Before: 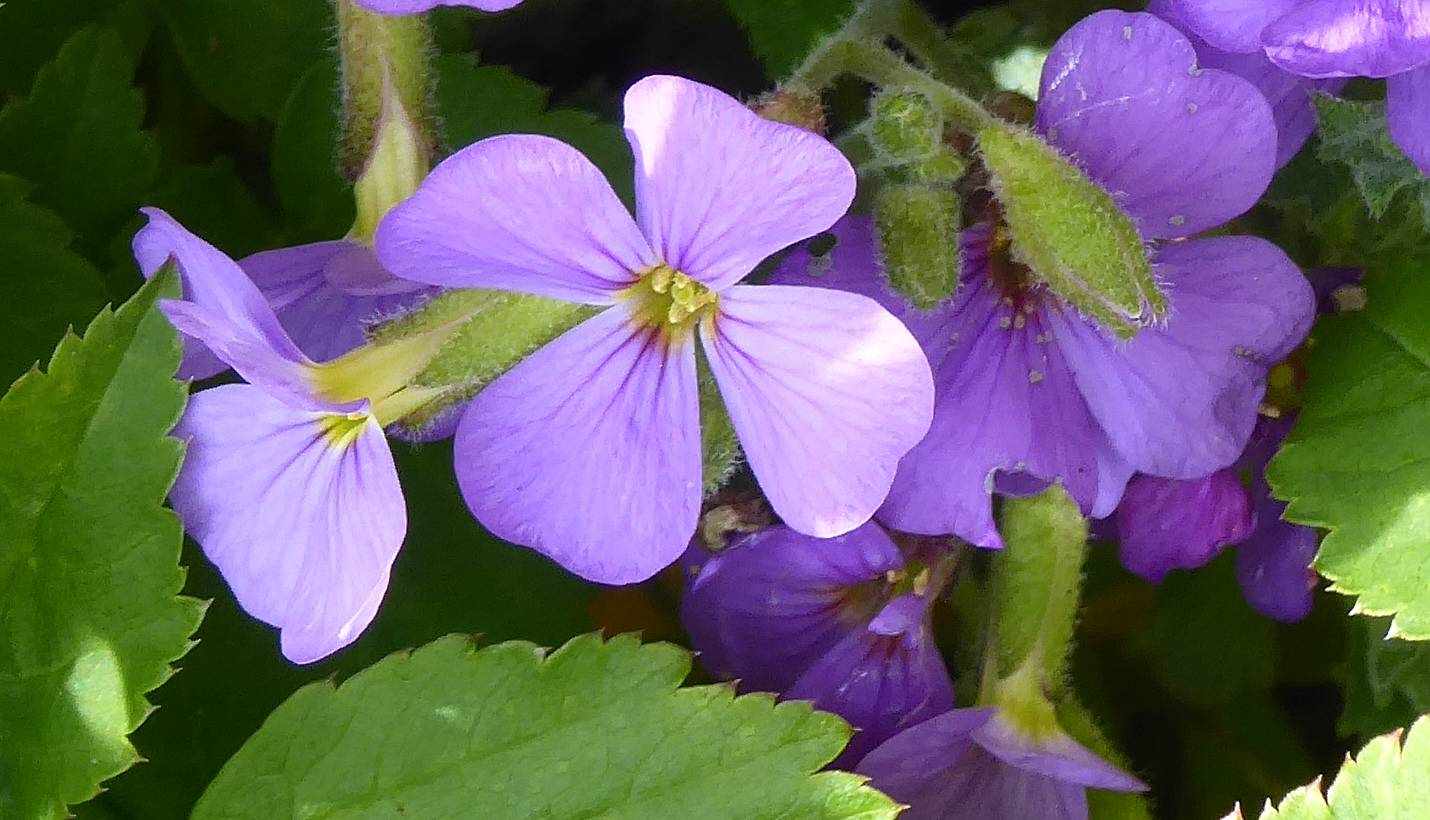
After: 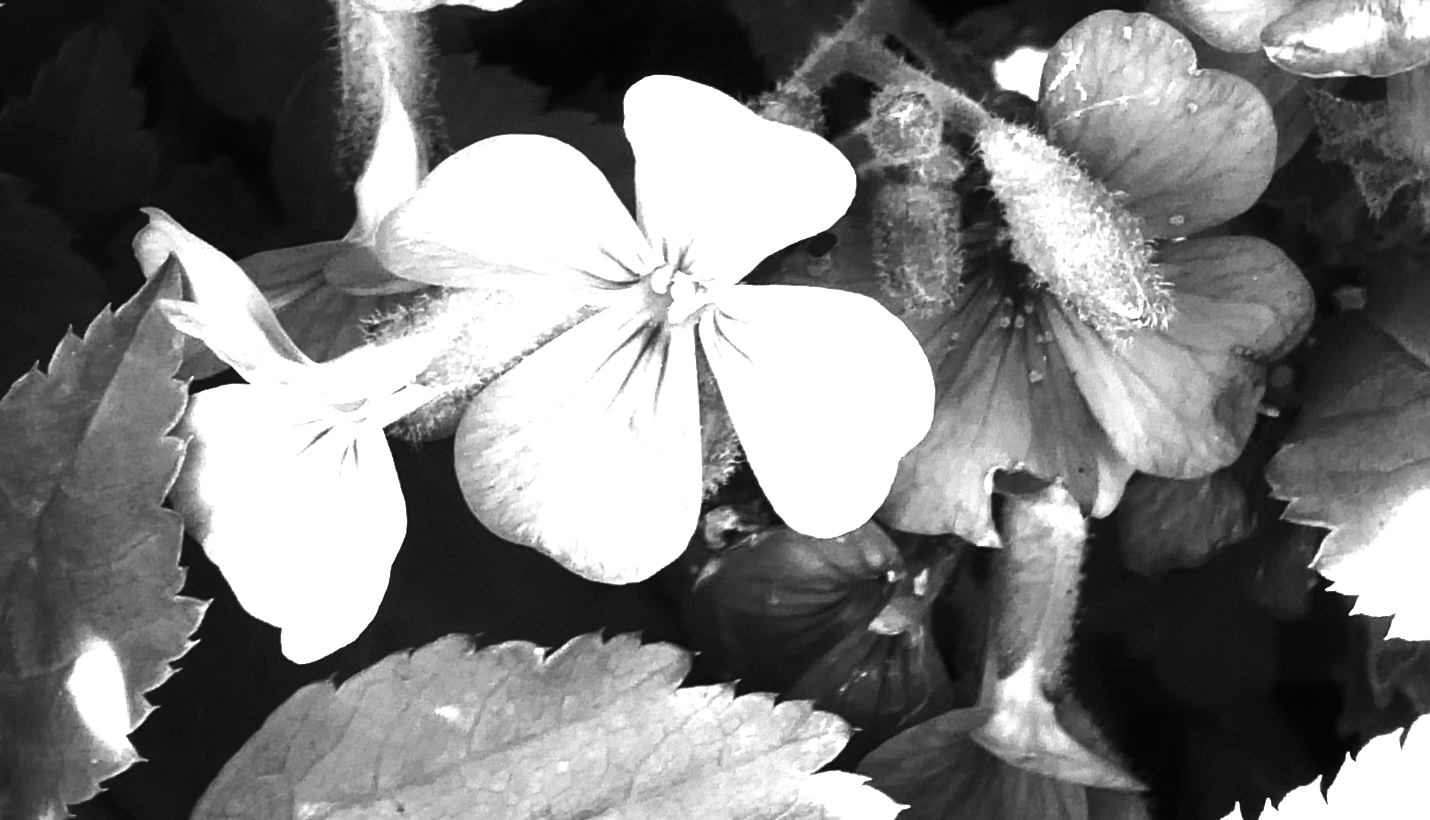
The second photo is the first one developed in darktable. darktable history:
color balance rgb: linear chroma grading › global chroma 9%, perceptual saturation grading › global saturation 36%, perceptual saturation grading › shadows 35%, perceptual brilliance grading › global brilliance 15%, perceptual brilliance grading › shadows -35%, global vibrance 15%
levels: levels [0, 0.374, 0.749]
vignetting: fall-off start 97%, fall-off radius 100%, width/height ratio 0.609, unbound false
lowpass: radius 0.76, contrast 1.56, saturation 0, unbound 0
